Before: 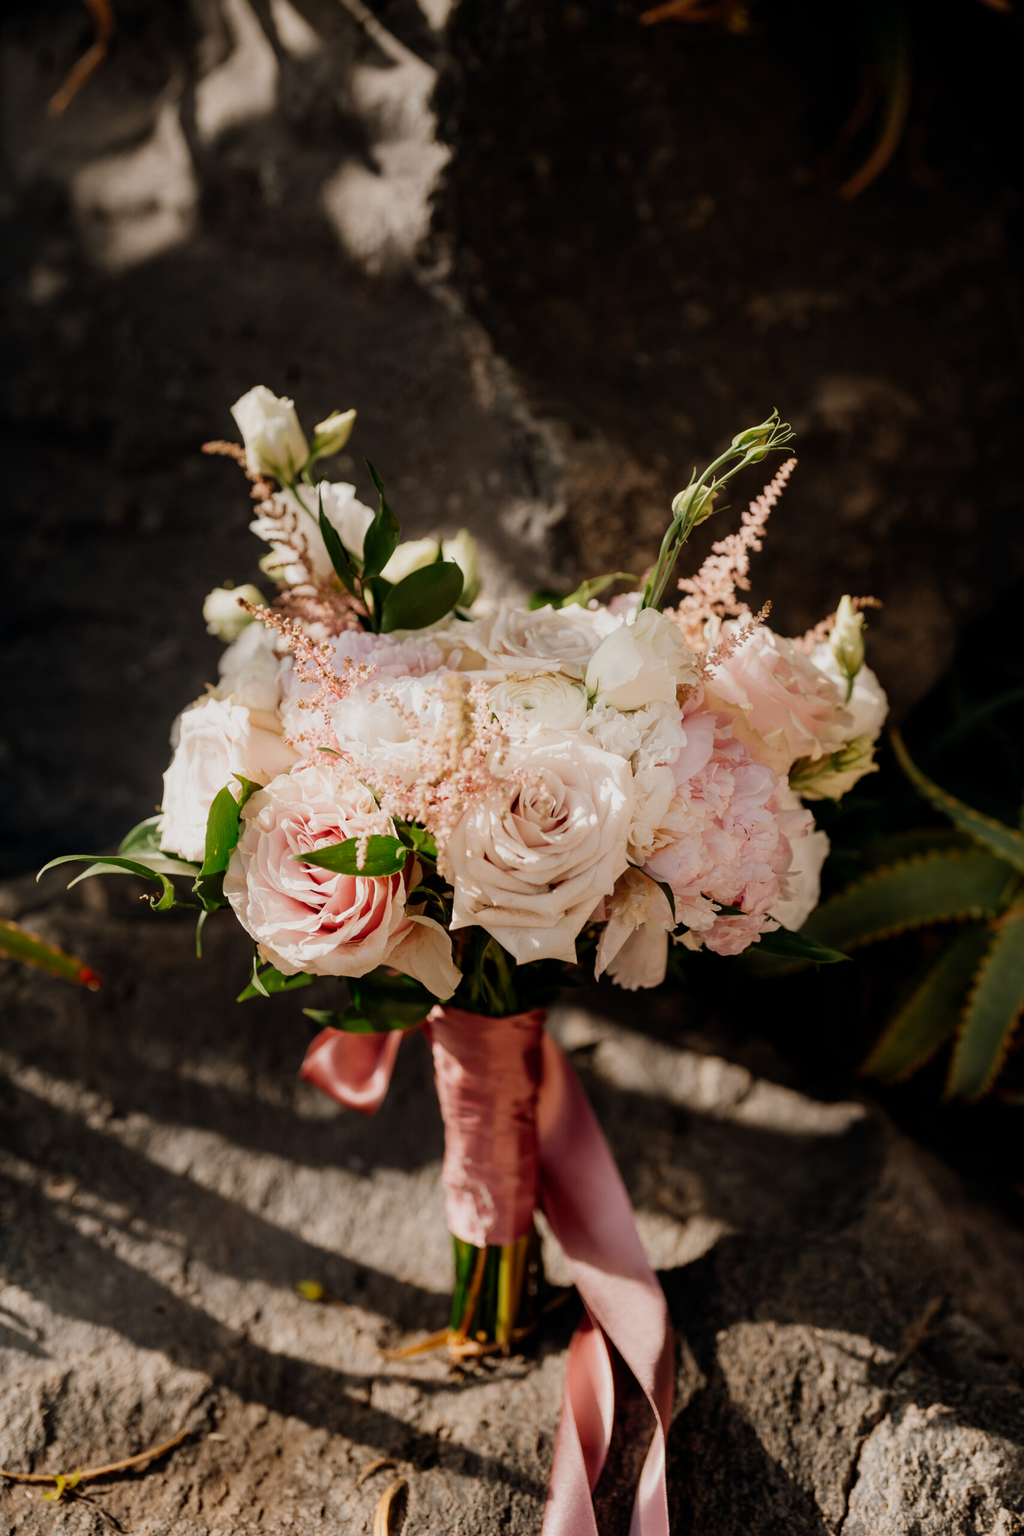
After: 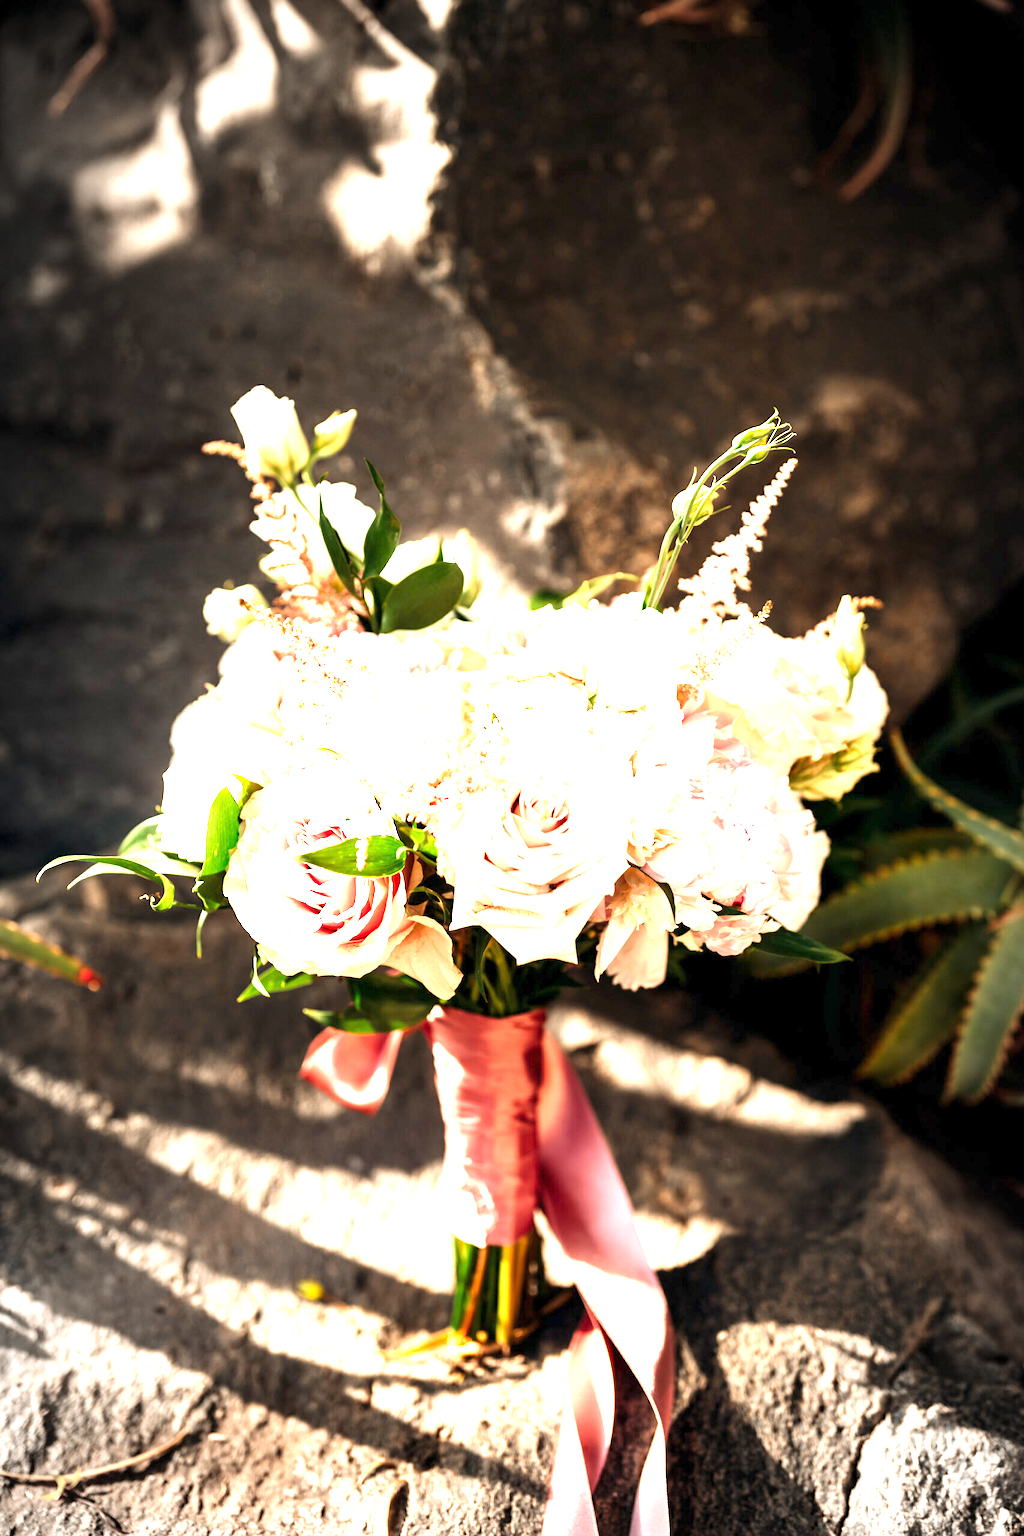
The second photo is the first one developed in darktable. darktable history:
exposure: exposure 1.48 EV, compensate exposure bias true, compensate highlight preservation false
vignetting: automatic ratio true
